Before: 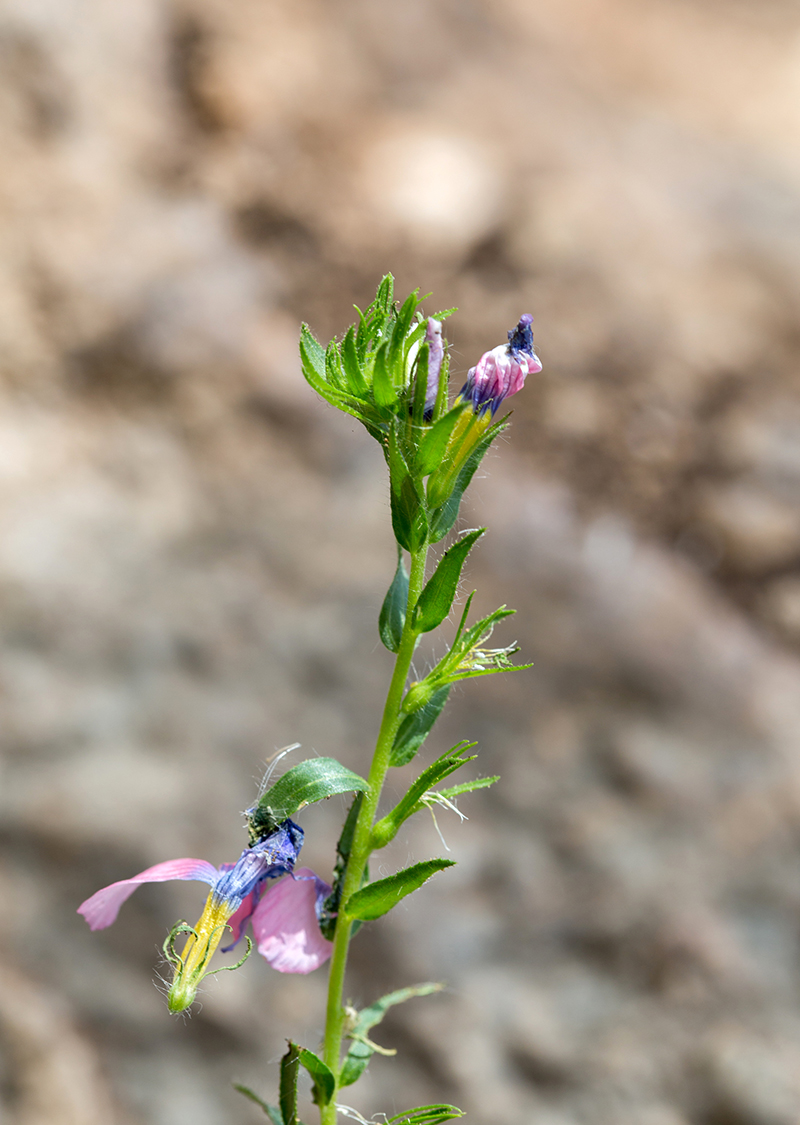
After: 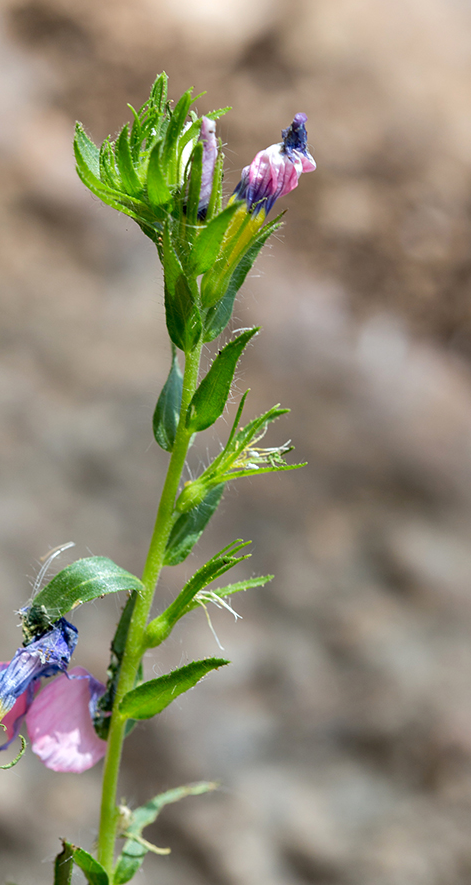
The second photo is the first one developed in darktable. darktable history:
crop and rotate: left 28.342%, top 17.911%, right 12.662%, bottom 3.338%
